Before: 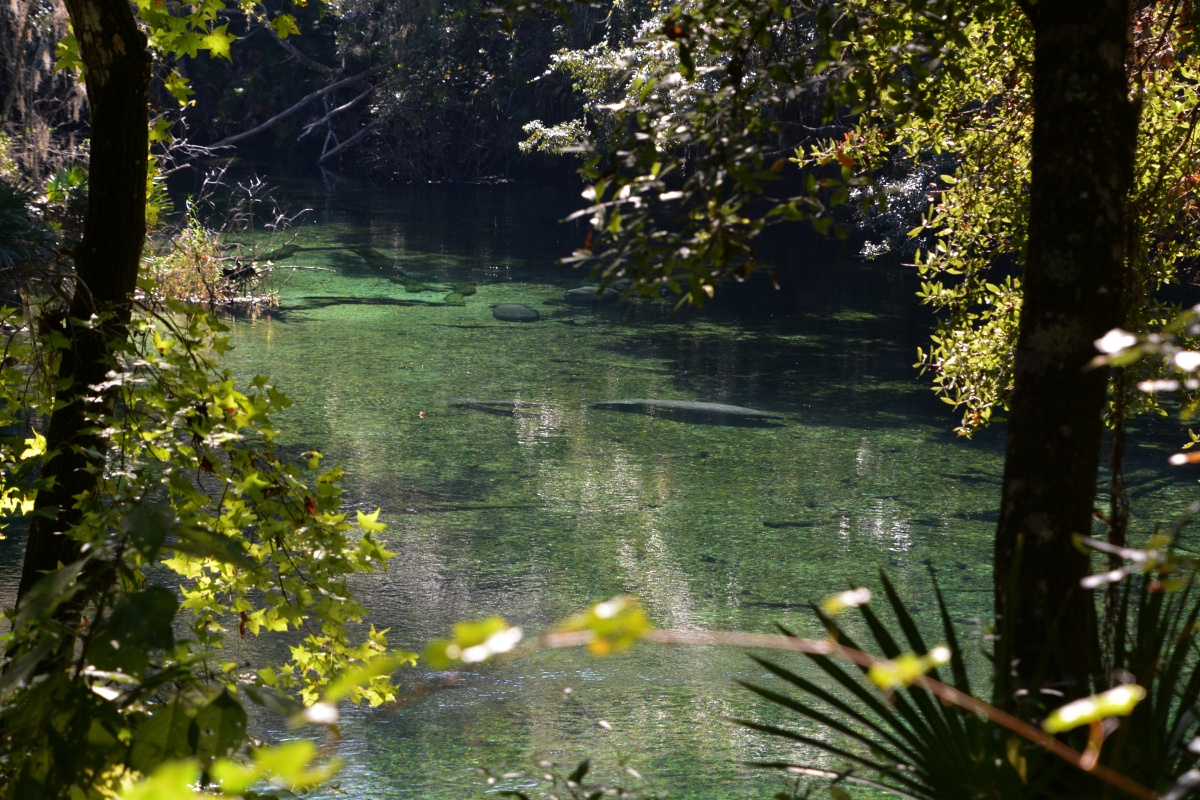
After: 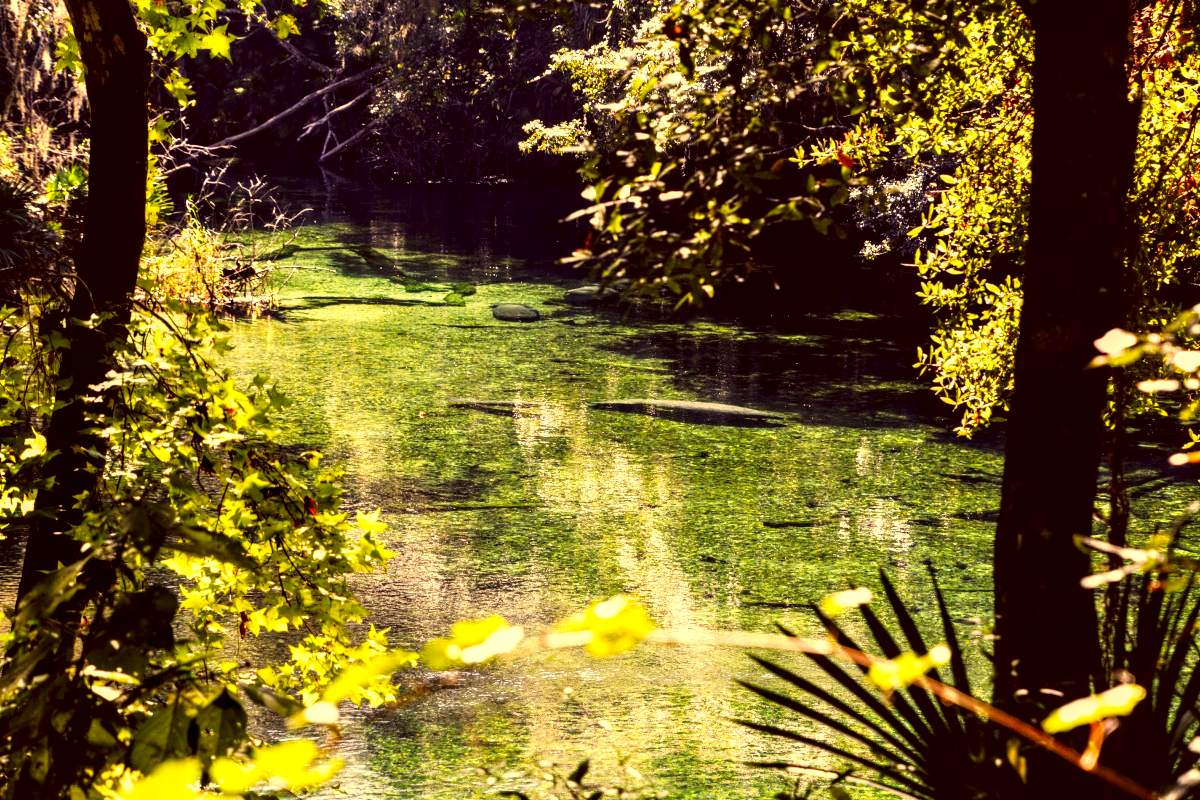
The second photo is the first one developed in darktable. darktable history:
color correction: highlights a* 10.12, highlights b* 39.04, shadows a* 14.62, shadows b* 3.37
local contrast: highlights 60%, shadows 60%, detail 160%
base curve: curves: ch0 [(0, 0) (0.007, 0.004) (0.027, 0.03) (0.046, 0.07) (0.207, 0.54) (0.442, 0.872) (0.673, 0.972) (1, 1)], preserve colors none
exposure: compensate highlight preservation false
